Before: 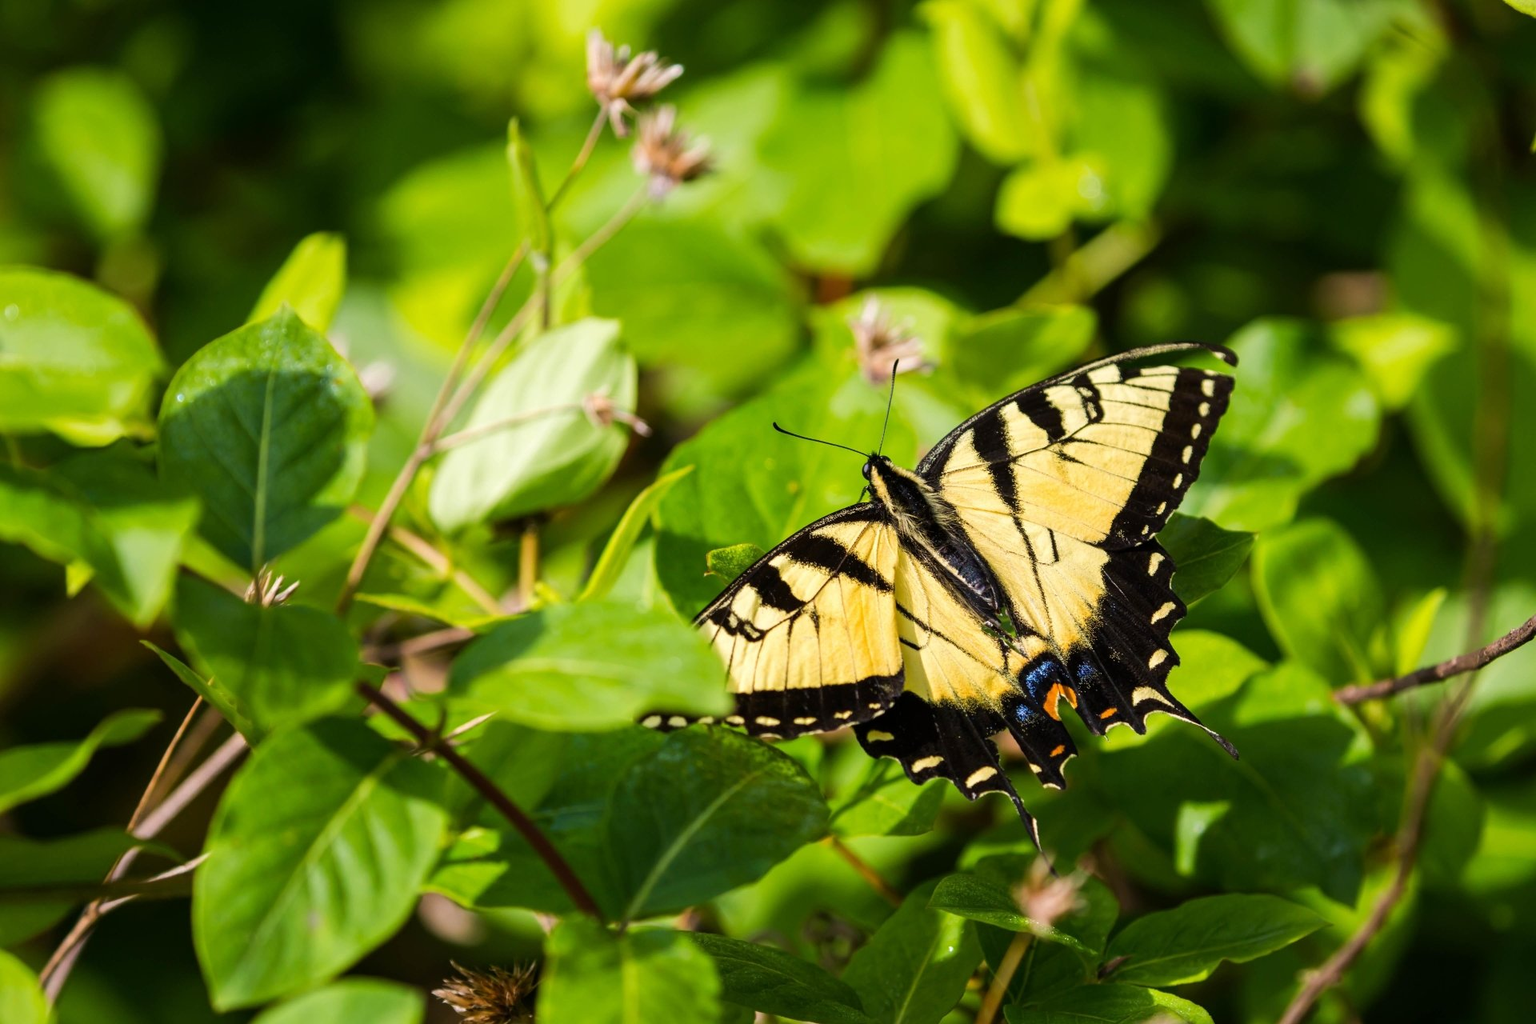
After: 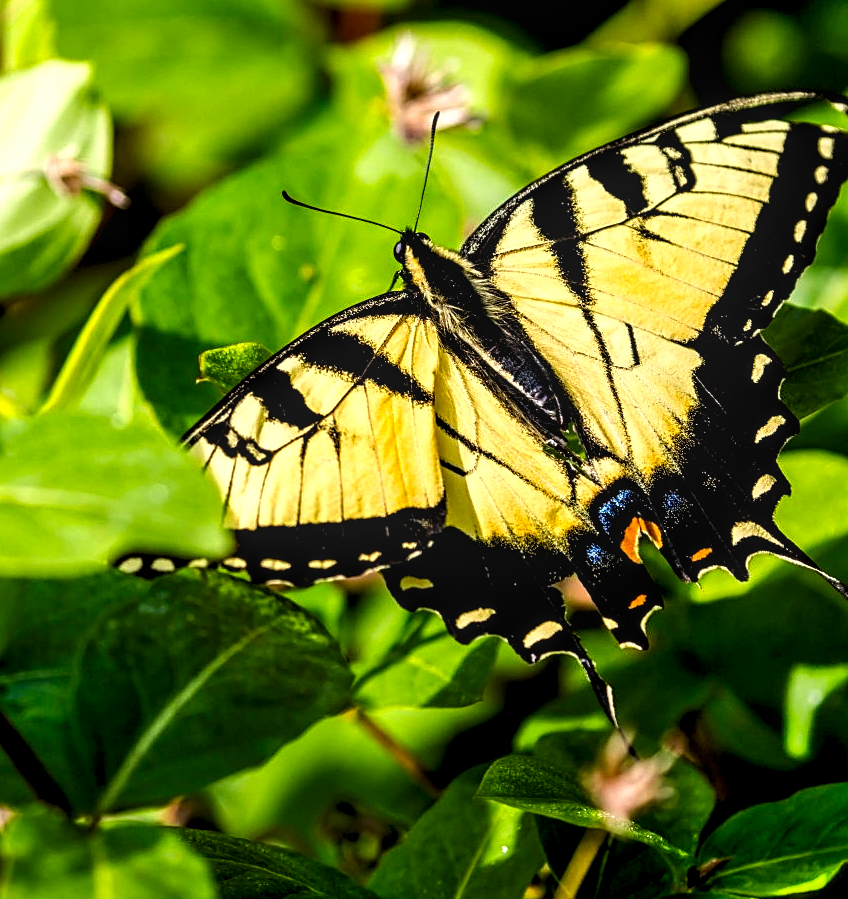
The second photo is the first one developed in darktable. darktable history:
crop: left 35.659%, top 26.35%, right 20.128%, bottom 3.391%
exposure: compensate highlight preservation false
shadows and highlights: radius 45.45, white point adjustment 6.56, compress 80.02%, soften with gaussian
sharpen: on, module defaults
contrast brightness saturation: contrast 0.116, brightness -0.119, saturation 0.198
local contrast: detail 130%
base curve: curves: ch0 [(0.017, 0) (0.425, 0.441) (0.844, 0.933) (1, 1)]
